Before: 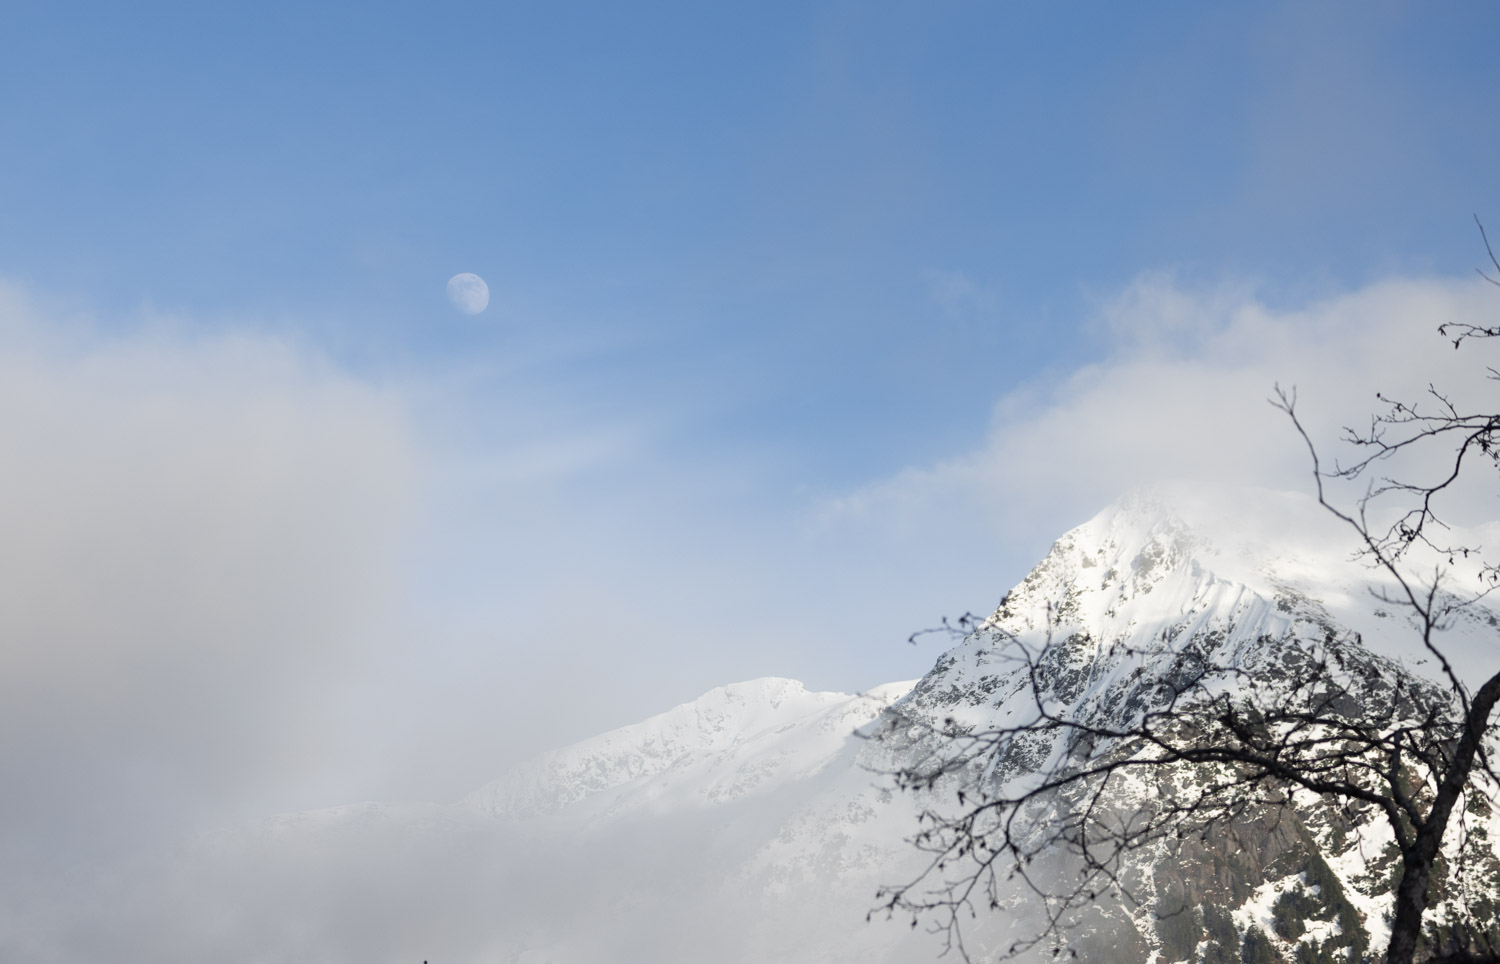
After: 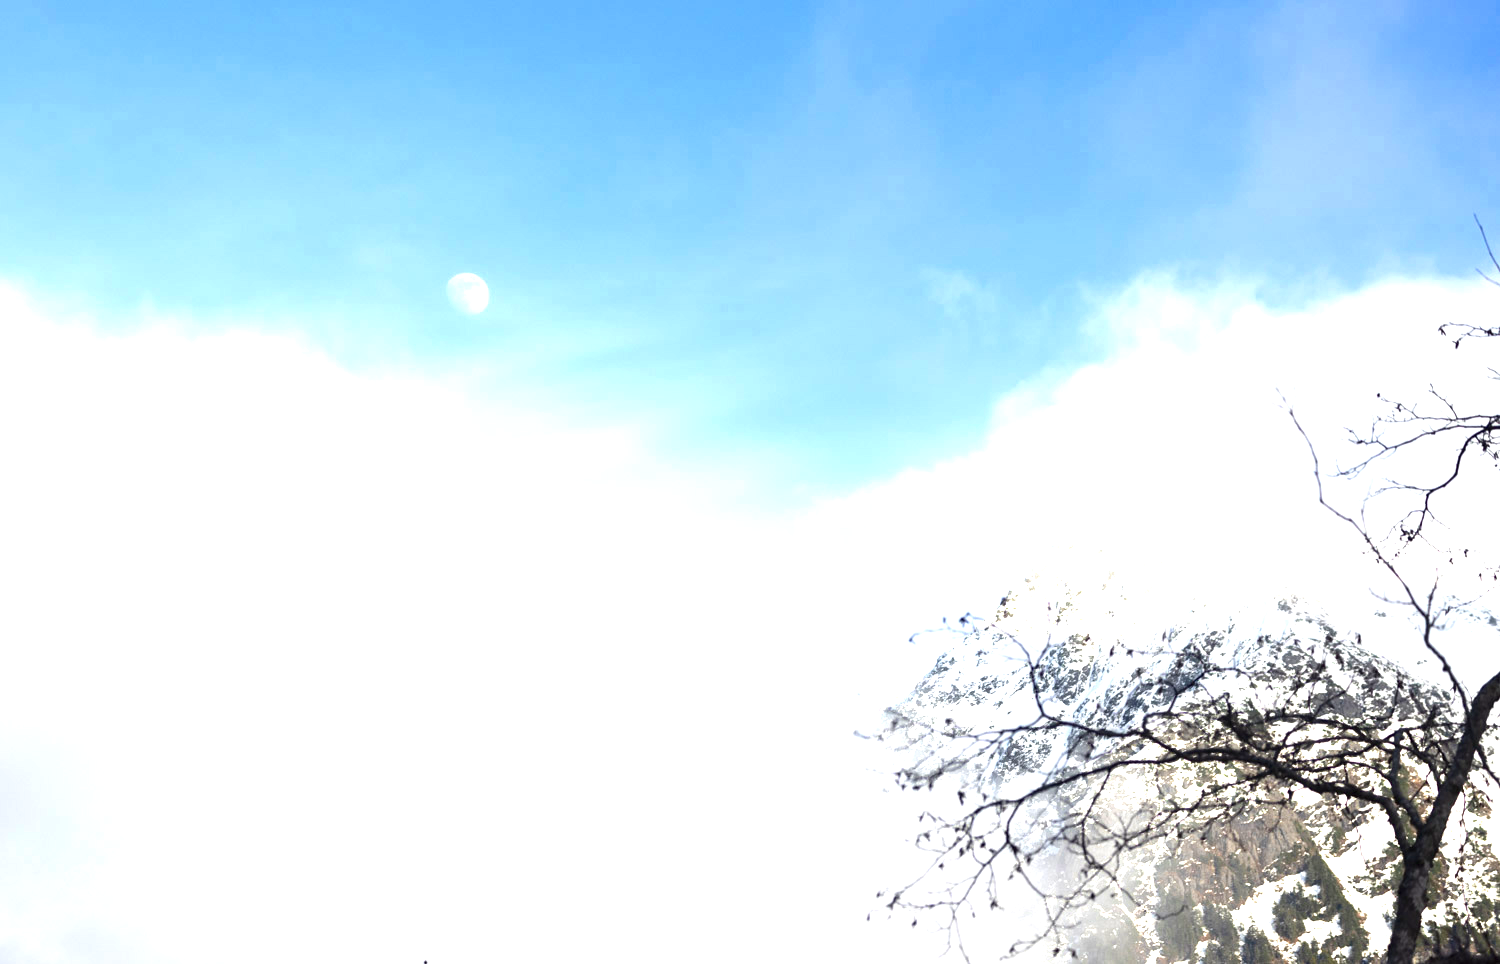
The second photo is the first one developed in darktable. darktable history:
exposure: black level correction 0, exposure 1.199 EV, compensate highlight preservation false
color balance rgb: perceptual saturation grading › global saturation 25.129%, perceptual brilliance grading › highlights 13.371%, perceptual brilliance grading › mid-tones 8.468%, perceptual brilliance grading › shadows -17.211%, global vibrance 0.78%, saturation formula JzAzBz (2021)
